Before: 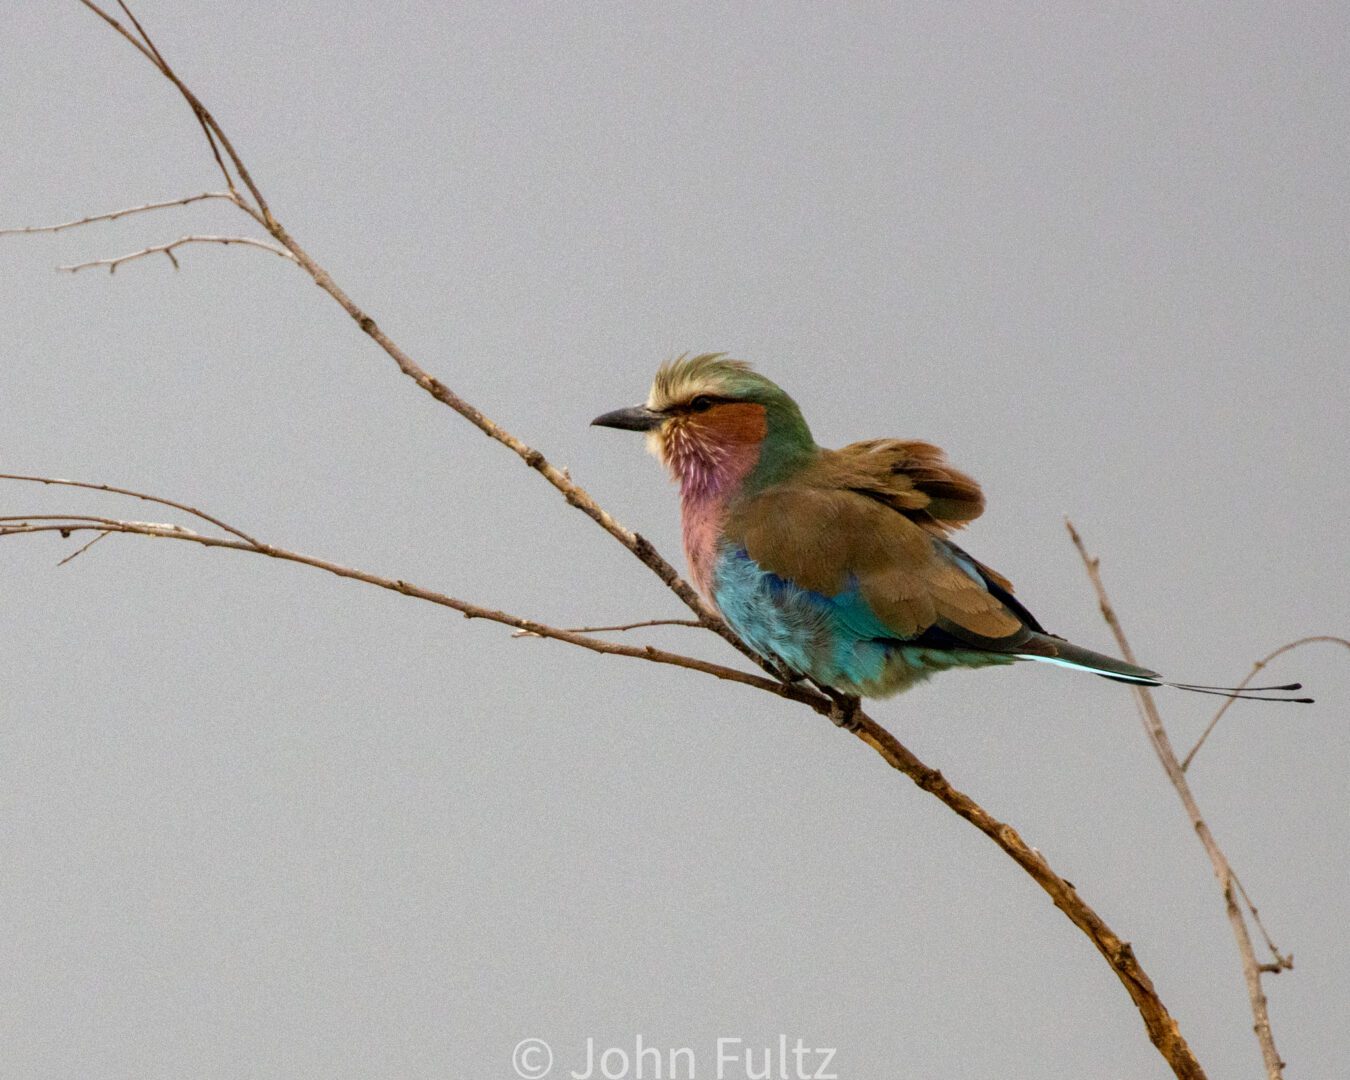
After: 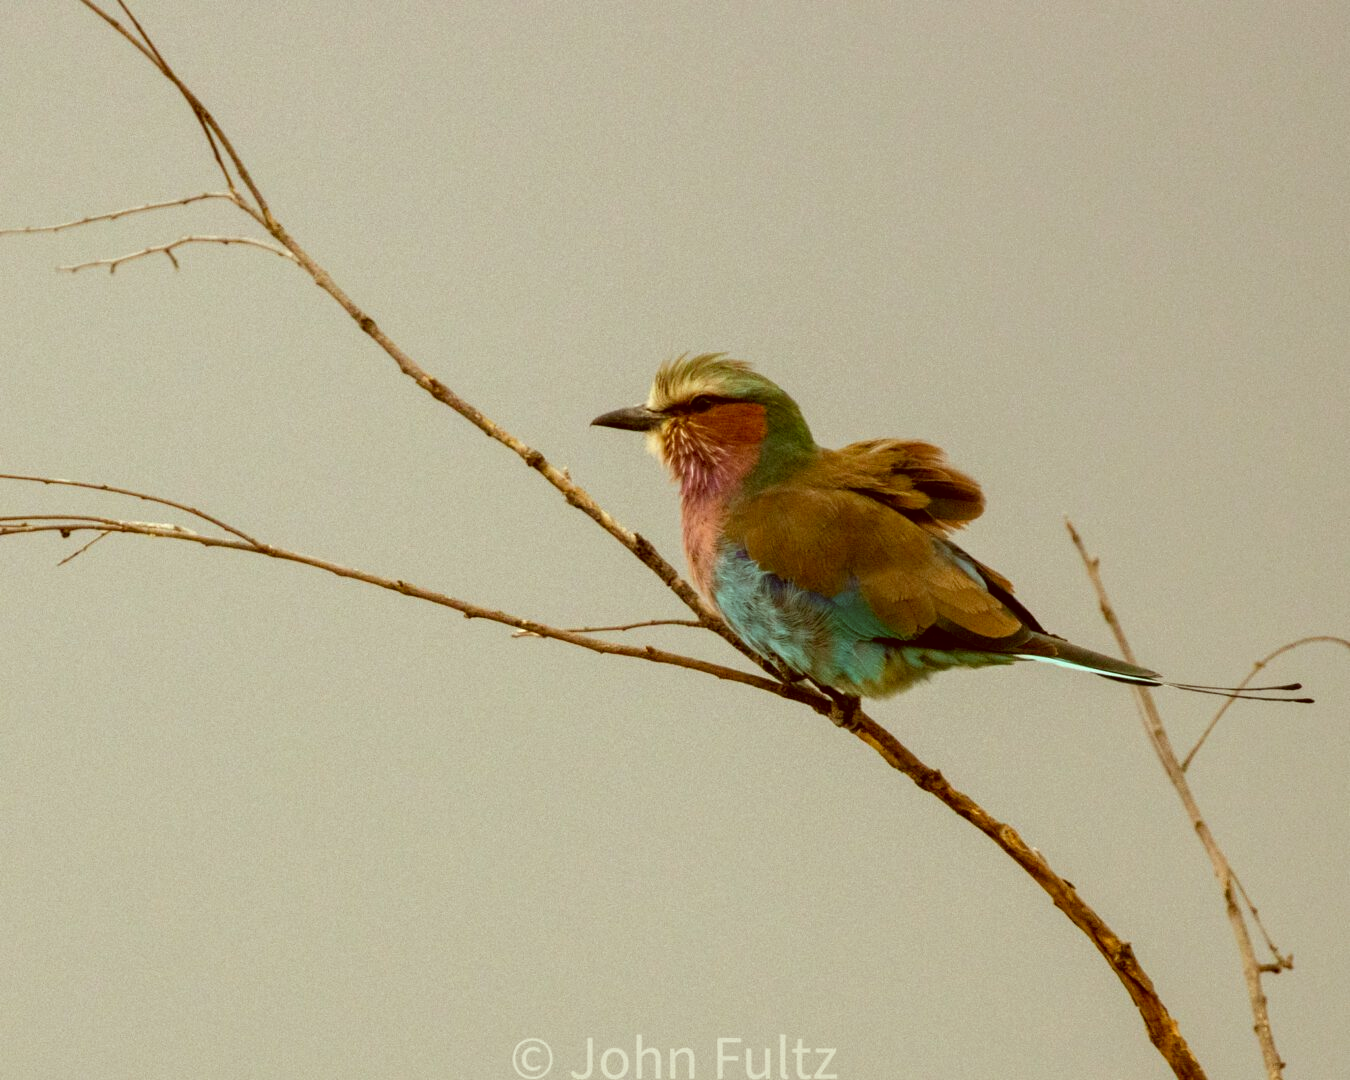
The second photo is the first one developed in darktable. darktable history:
color correction: highlights a* -5.94, highlights b* 9.48, shadows a* 10.12, shadows b* 23.94
white balance: red 1.009, blue 0.985
